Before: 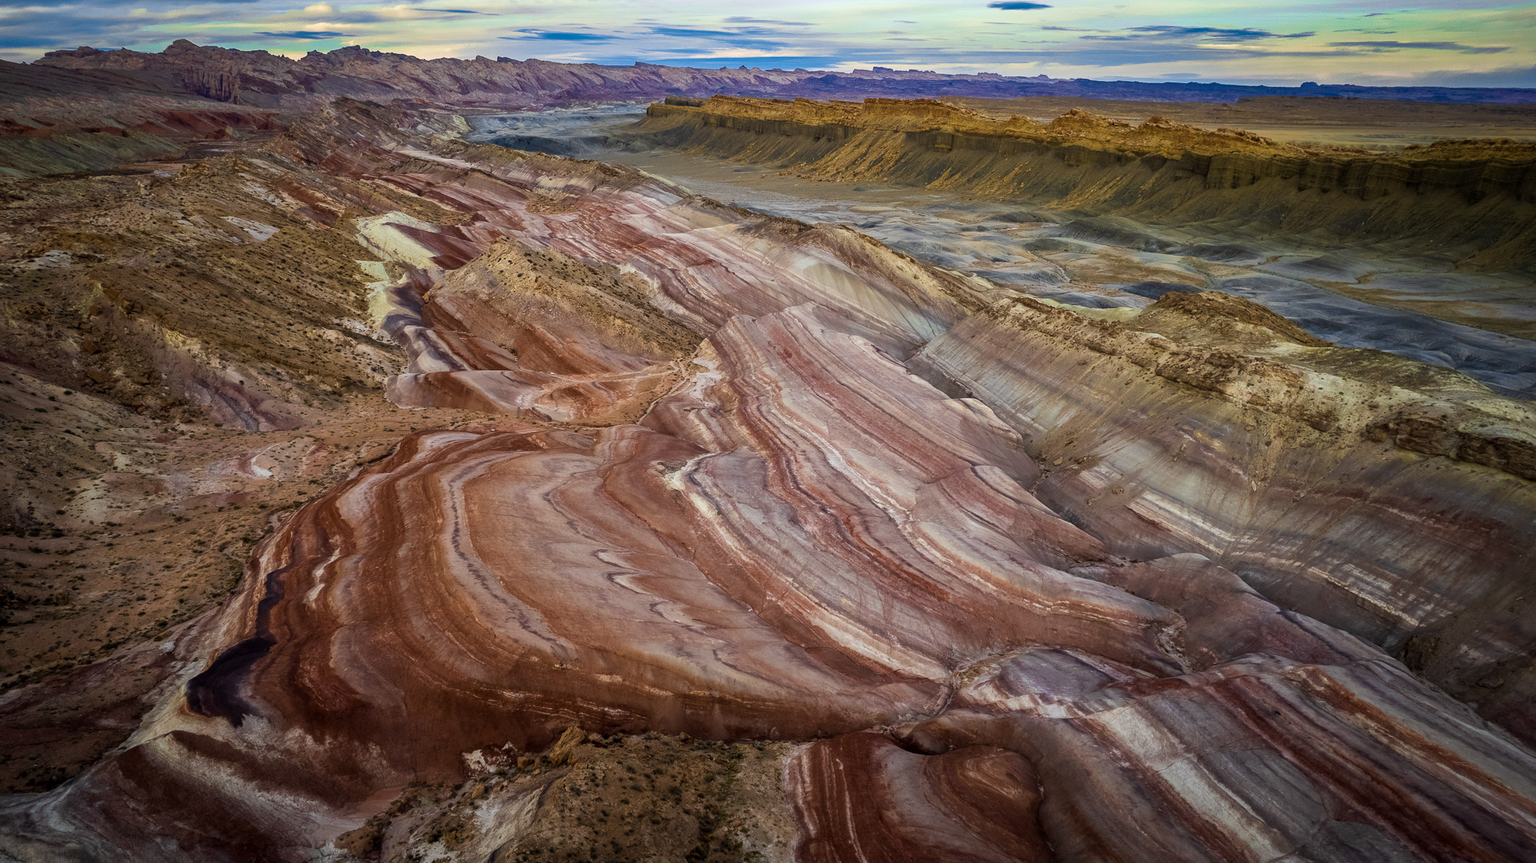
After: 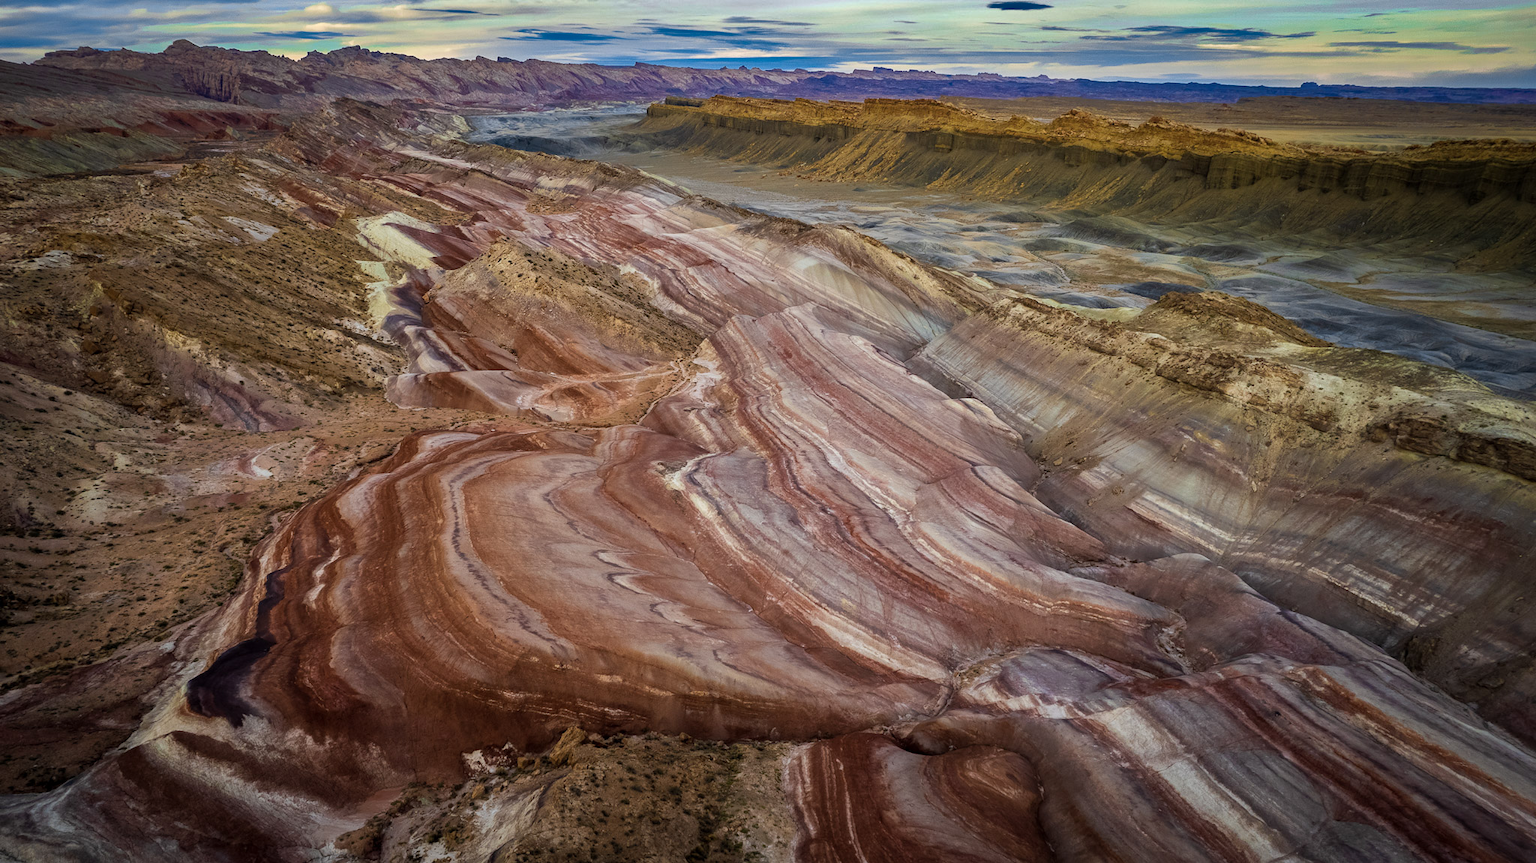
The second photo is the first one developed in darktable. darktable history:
shadows and highlights: shadows 24.3, highlights -79.51, soften with gaussian
